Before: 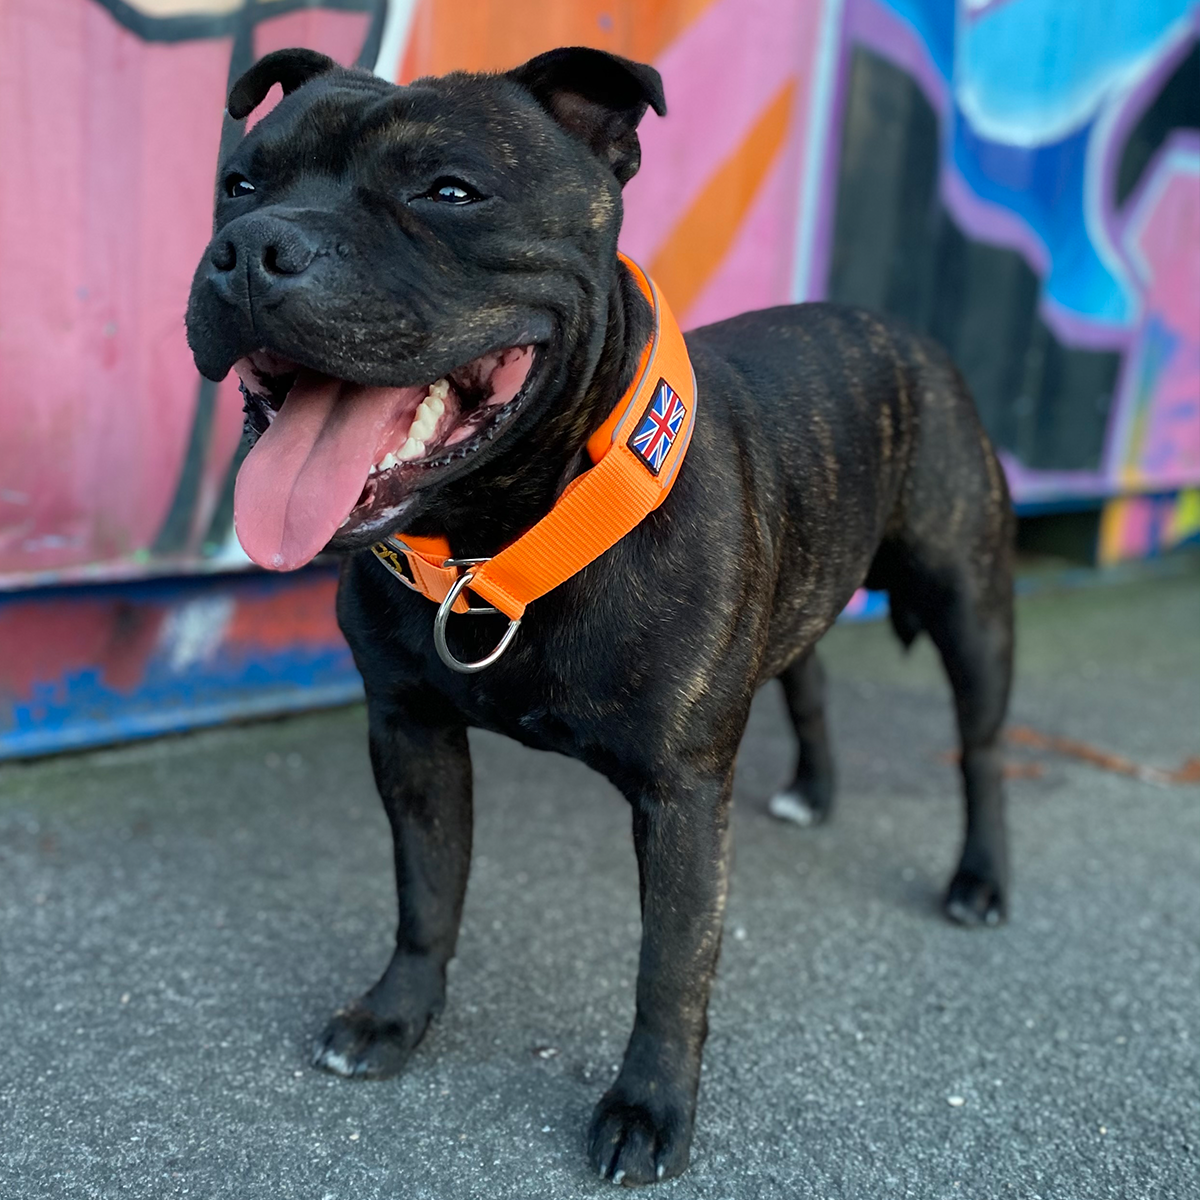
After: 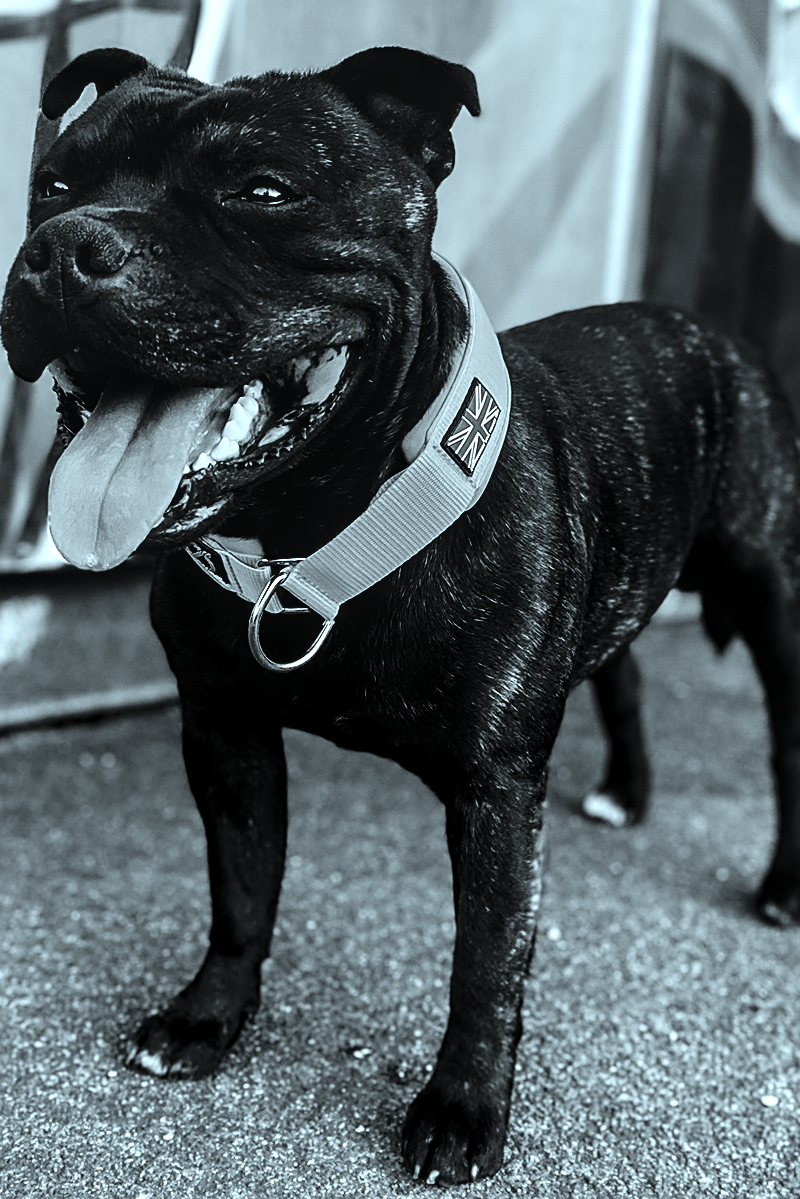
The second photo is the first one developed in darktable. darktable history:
crop and rotate: left 15.546%, right 17.787%
tone equalizer: -8 EV -0.75 EV, -7 EV -0.7 EV, -6 EV -0.6 EV, -5 EV -0.4 EV, -3 EV 0.4 EV, -2 EV 0.6 EV, -1 EV 0.7 EV, +0 EV 0.75 EV, edges refinement/feathering 500, mask exposure compensation -1.57 EV, preserve details no
base curve: curves: ch0 [(0, 0.007) (0.028, 0.063) (0.121, 0.311) (0.46, 0.743) (0.859, 0.957) (1, 1)], preserve colors none
contrast brightness saturation: contrast -0.03, brightness -0.59, saturation -1
sharpen: on, module defaults
color balance: mode lift, gamma, gain (sRGB), lift [0.997, 0.979, 1.021, 1.011], gamma [1, 1.084, 0.916, 0.998], gain [1, 0.87, 1.13, 1.101], contrast 4.55%, contrast fulcrum 38.24%, output saturation 104.09%
local contrast: on, module defaults
color correction: highlights a* -10.04, highlights b* -10.37
